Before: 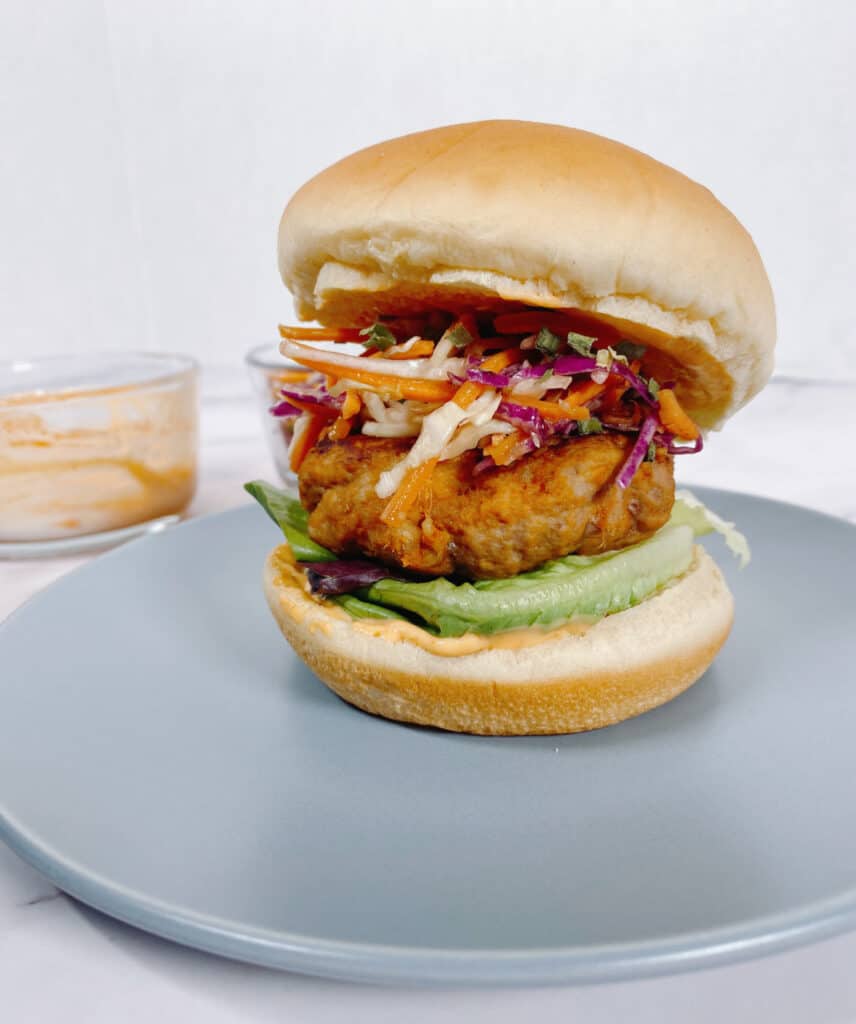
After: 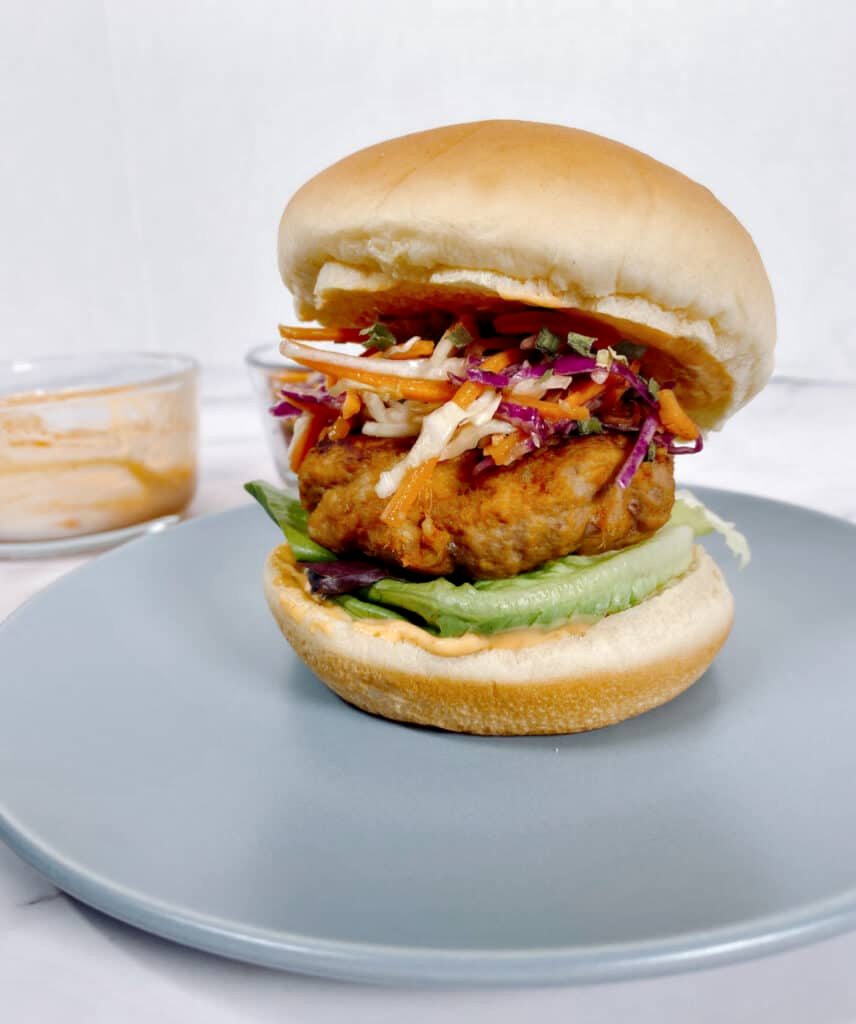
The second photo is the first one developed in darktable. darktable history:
contrast equalizer: y [[0.536, 0.565, 0.581, 0.516, 0.52, 0.491], [0.5 ×6], [0.5 ×6], [0 ×6], [0 ×6]], mix 0.595
